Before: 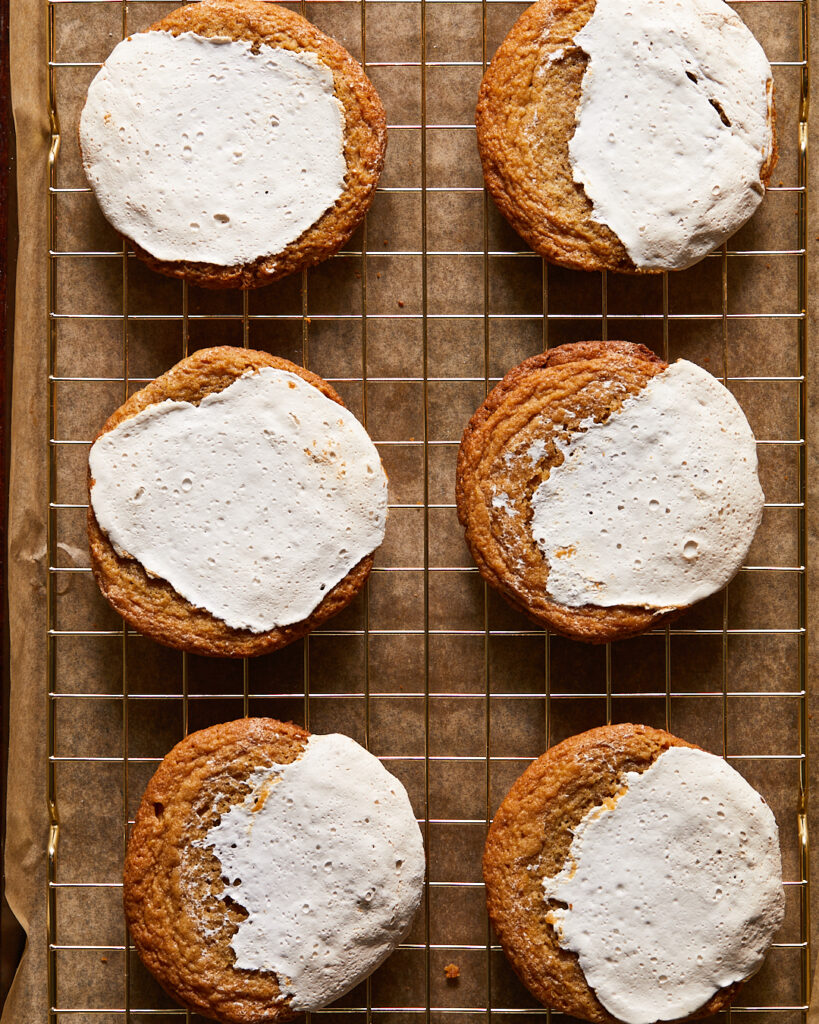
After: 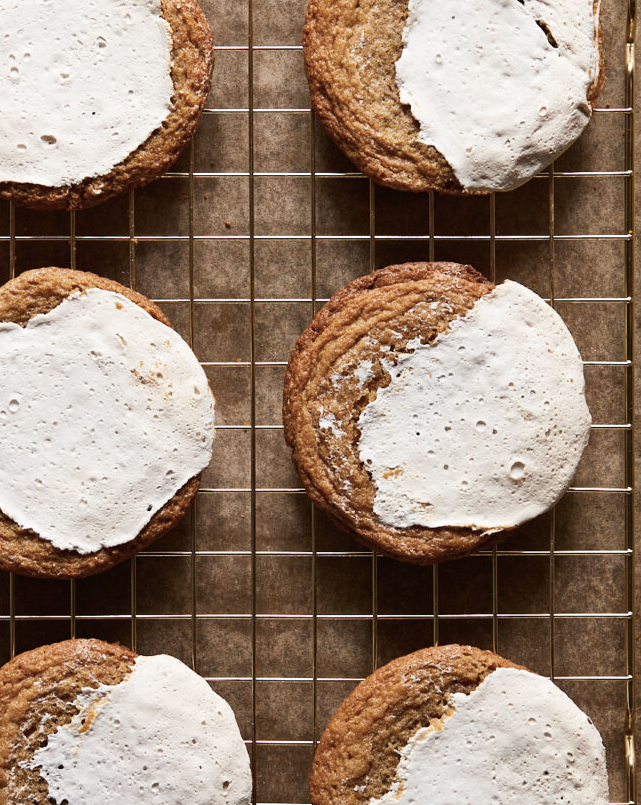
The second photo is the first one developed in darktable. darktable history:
contrast brightness saturation: contrast 0.104, saturation -0.296
crop and rotate: left 21.229%, top 7.754%, right 0.483%, bottom 13.588%
